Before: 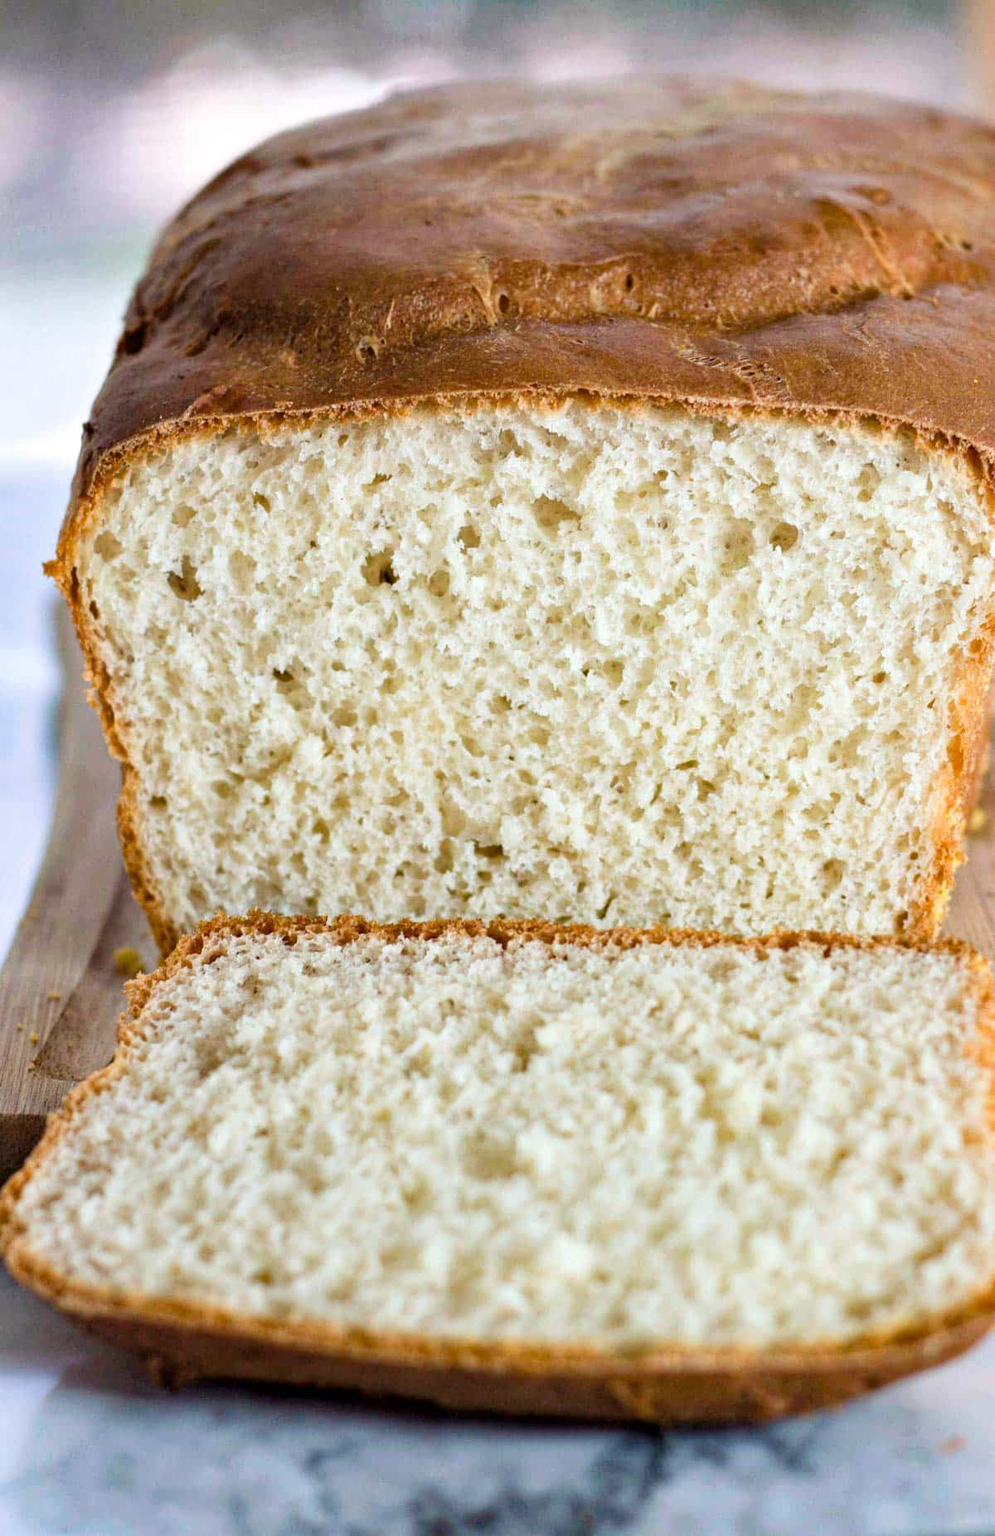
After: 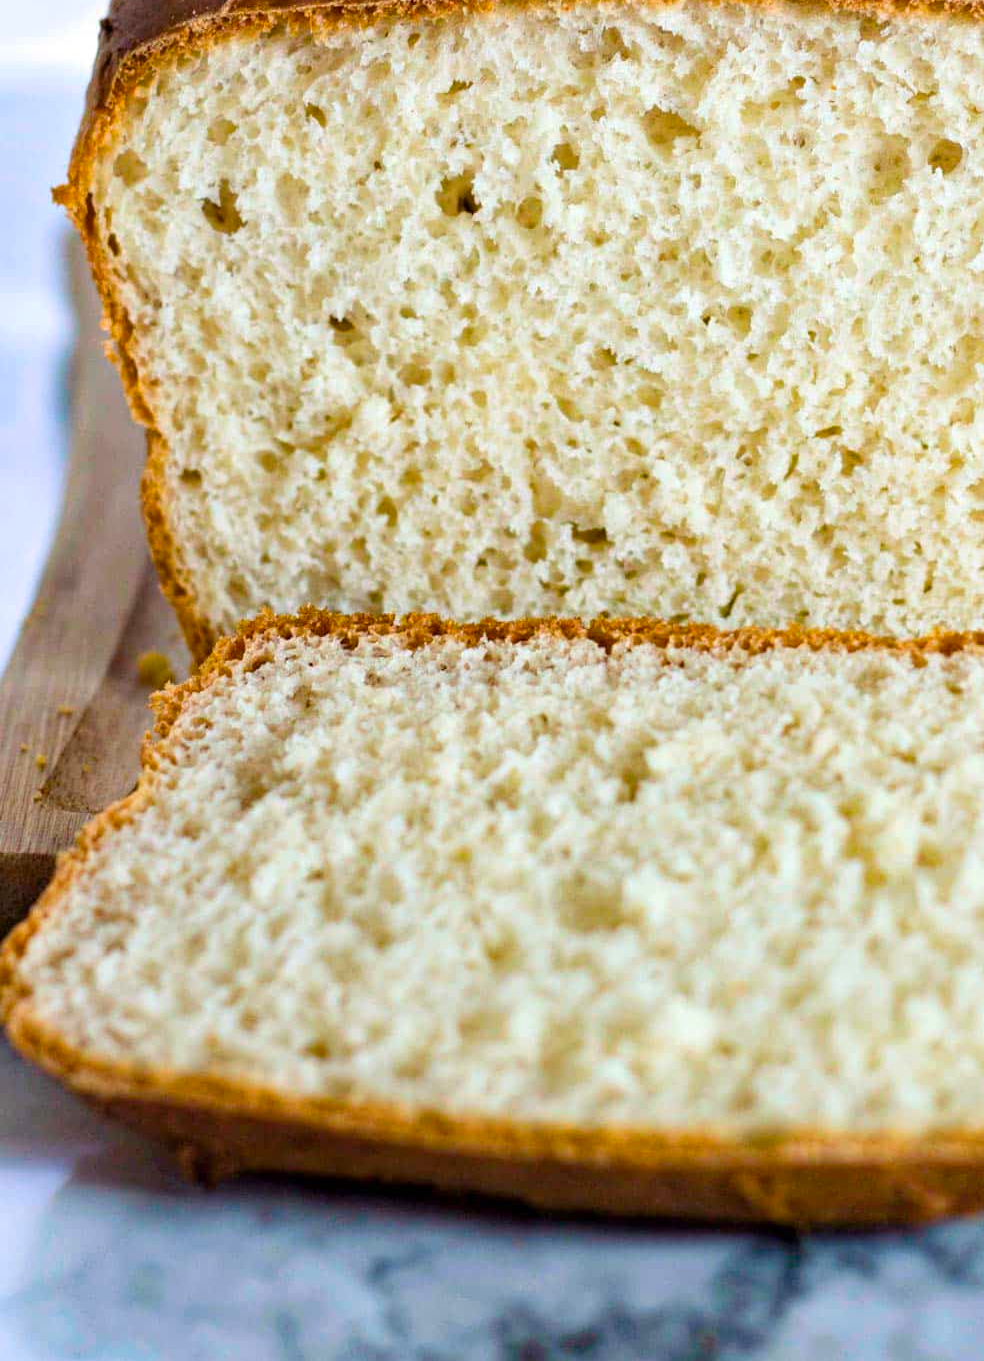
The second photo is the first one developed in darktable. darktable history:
crop: top 26.531%, right 17.959%
color balance rgb: global vibrance 42.74%
